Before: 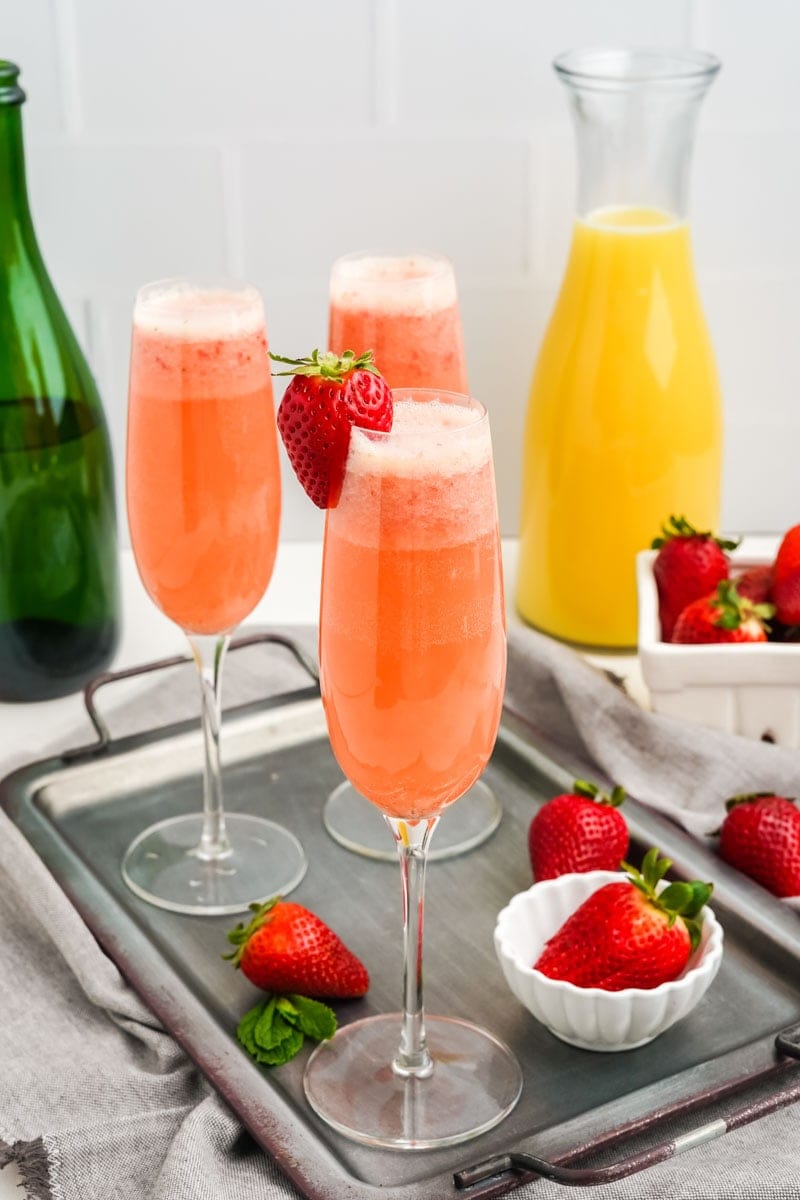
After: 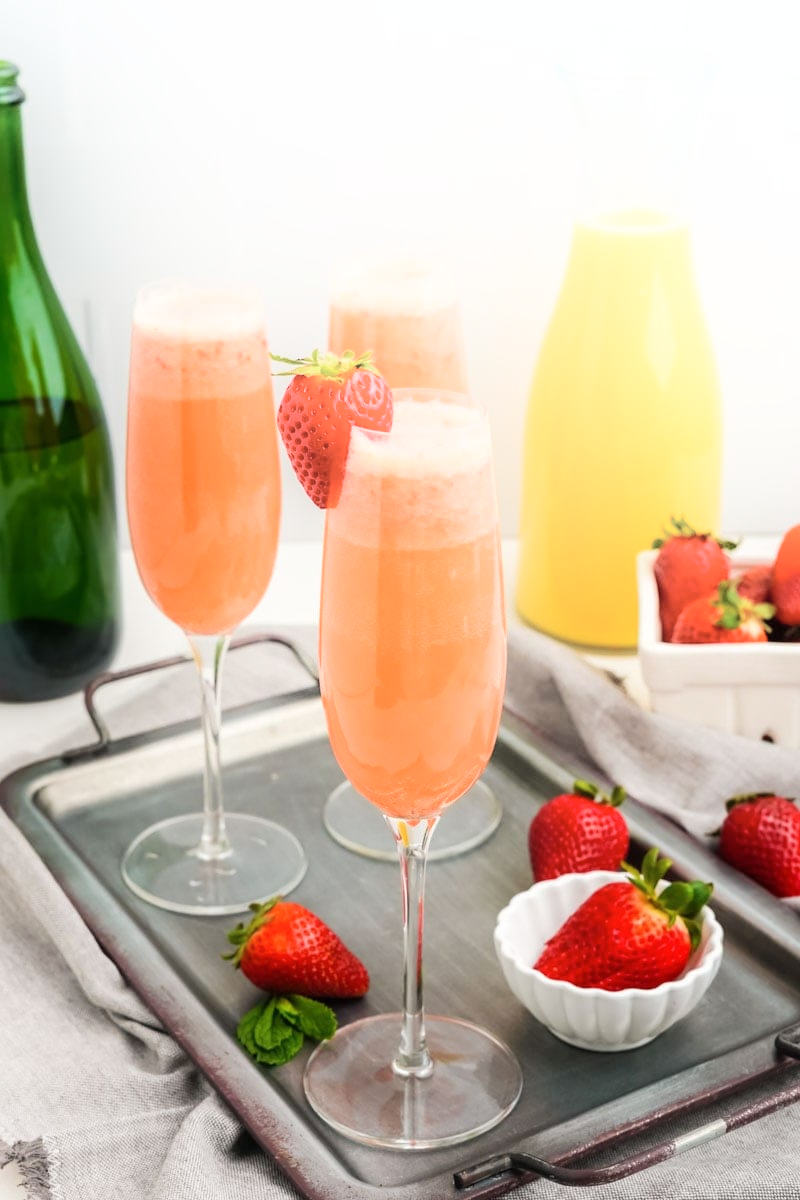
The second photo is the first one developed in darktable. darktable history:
shadows and highlights: shadows -22.1, highlights 99.57, soften with gaussian
